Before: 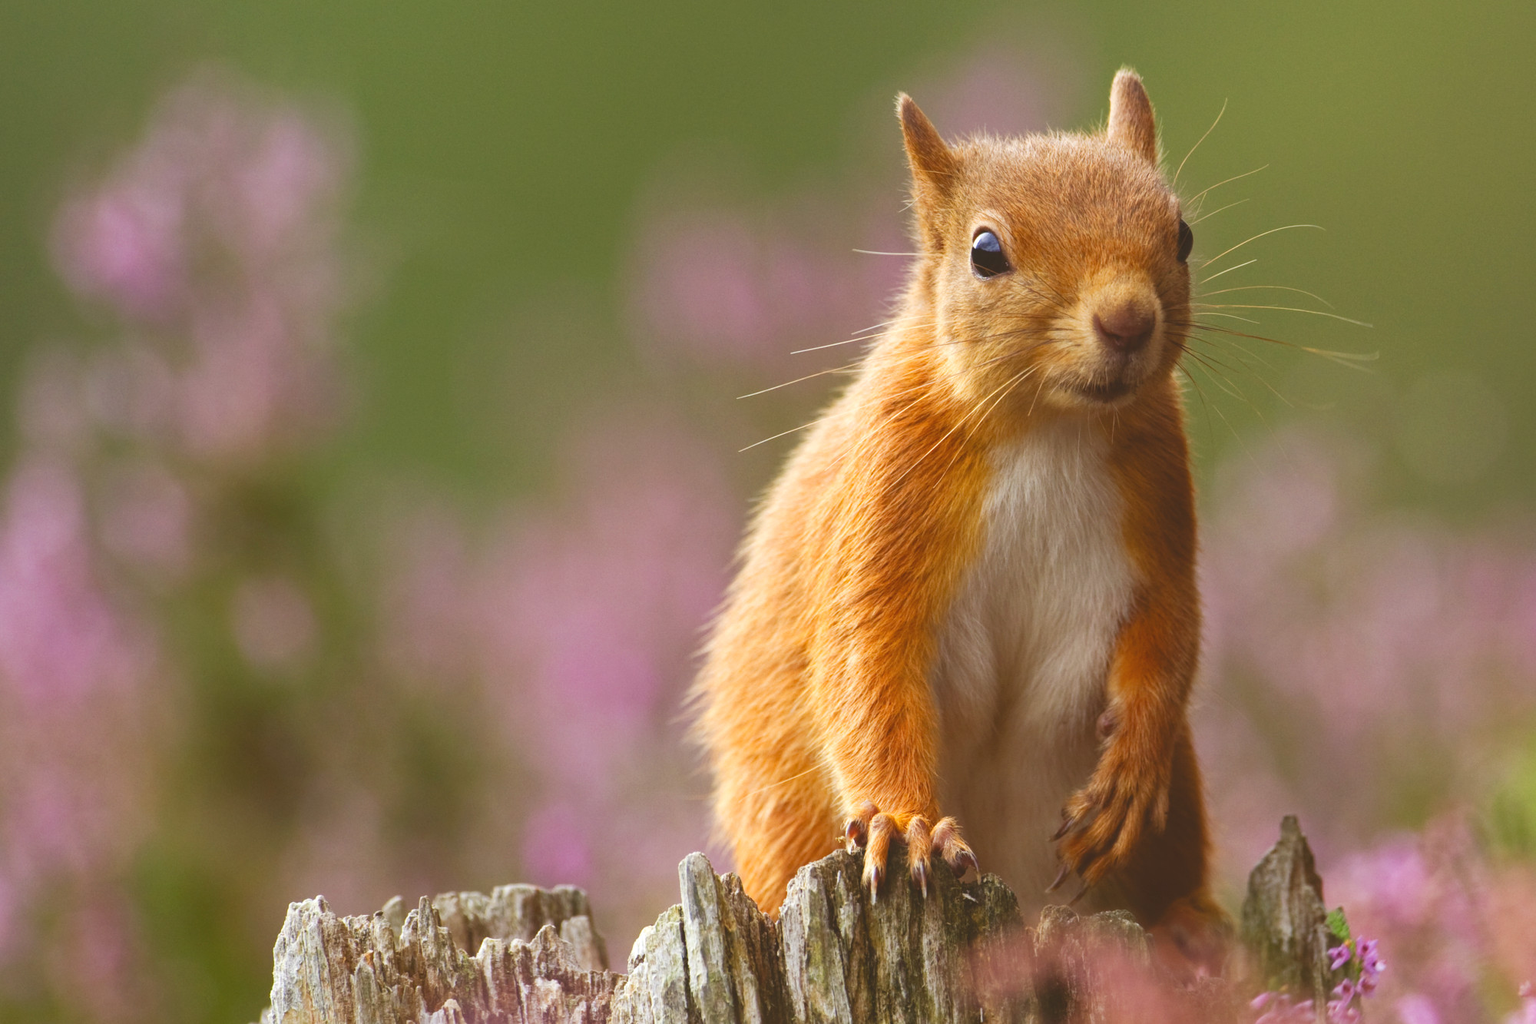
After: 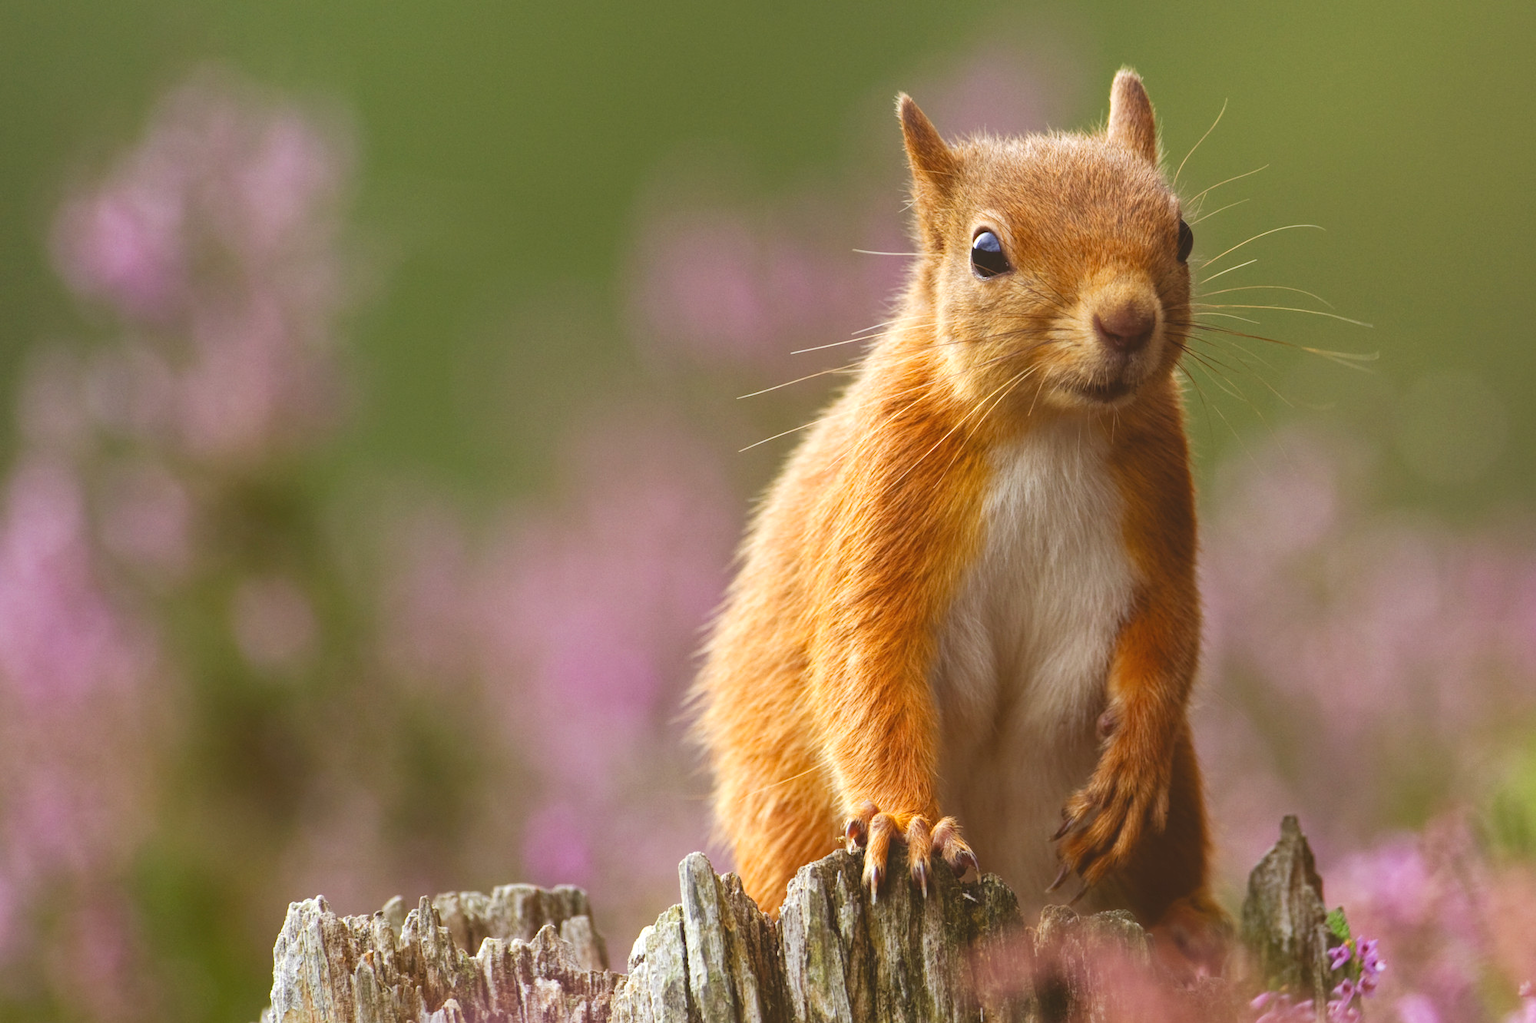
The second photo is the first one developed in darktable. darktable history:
color balance rgb: global vibrance 6.81%, saturation formula JzAzBz (2021)
local contrast: highlights 100%, shadows 100%, detail 120%, midtone range 0.2
